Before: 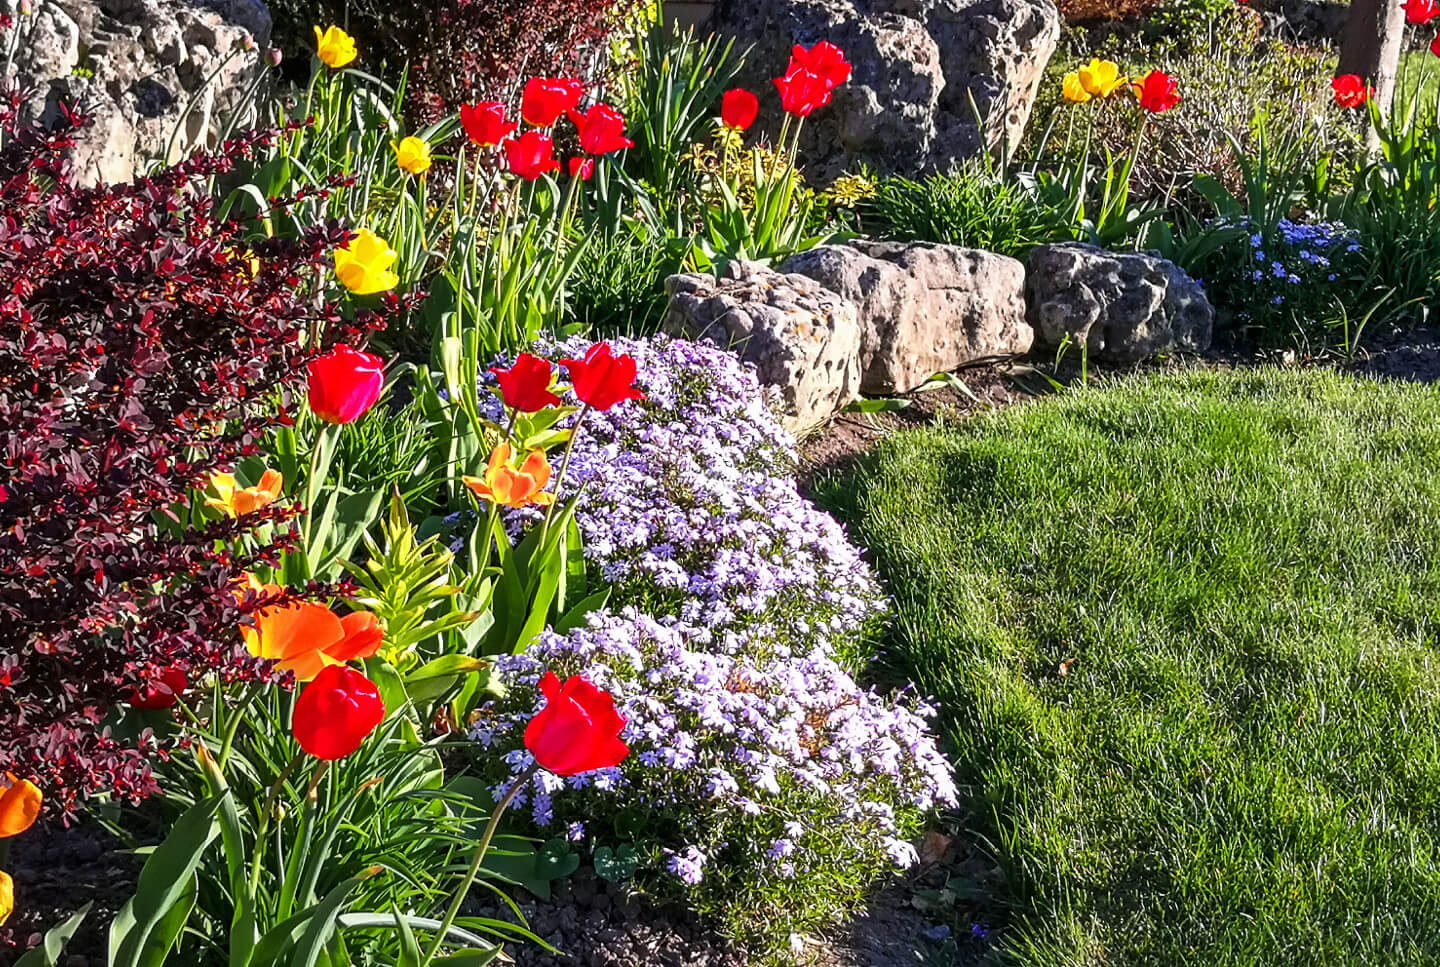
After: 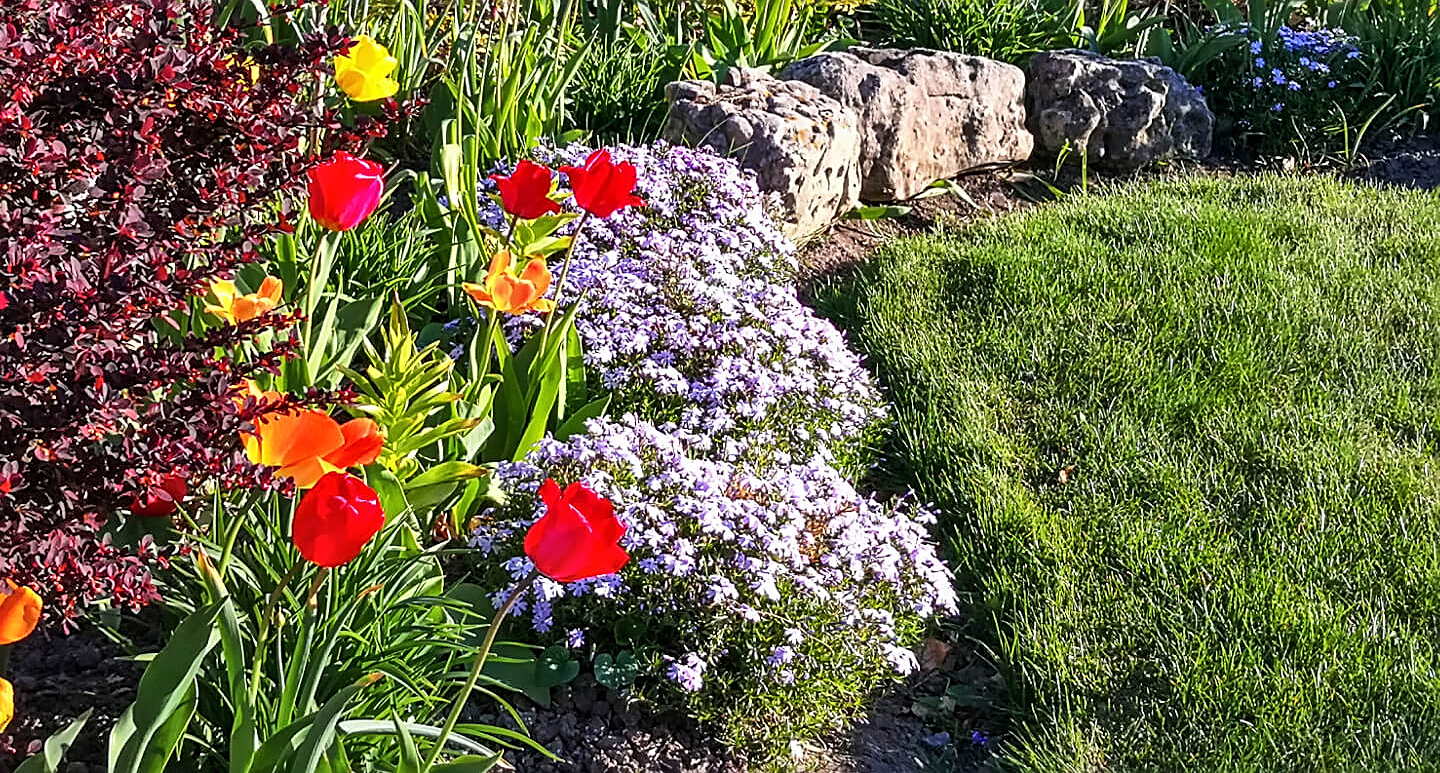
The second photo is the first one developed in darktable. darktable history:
sharpen: on, module defaults
crop and rotate: top 19.998%
shadows and highlights: low approximation 0.01, soften with gaussian
color correction: highlights a* 0.003, highlights b* -0.283
